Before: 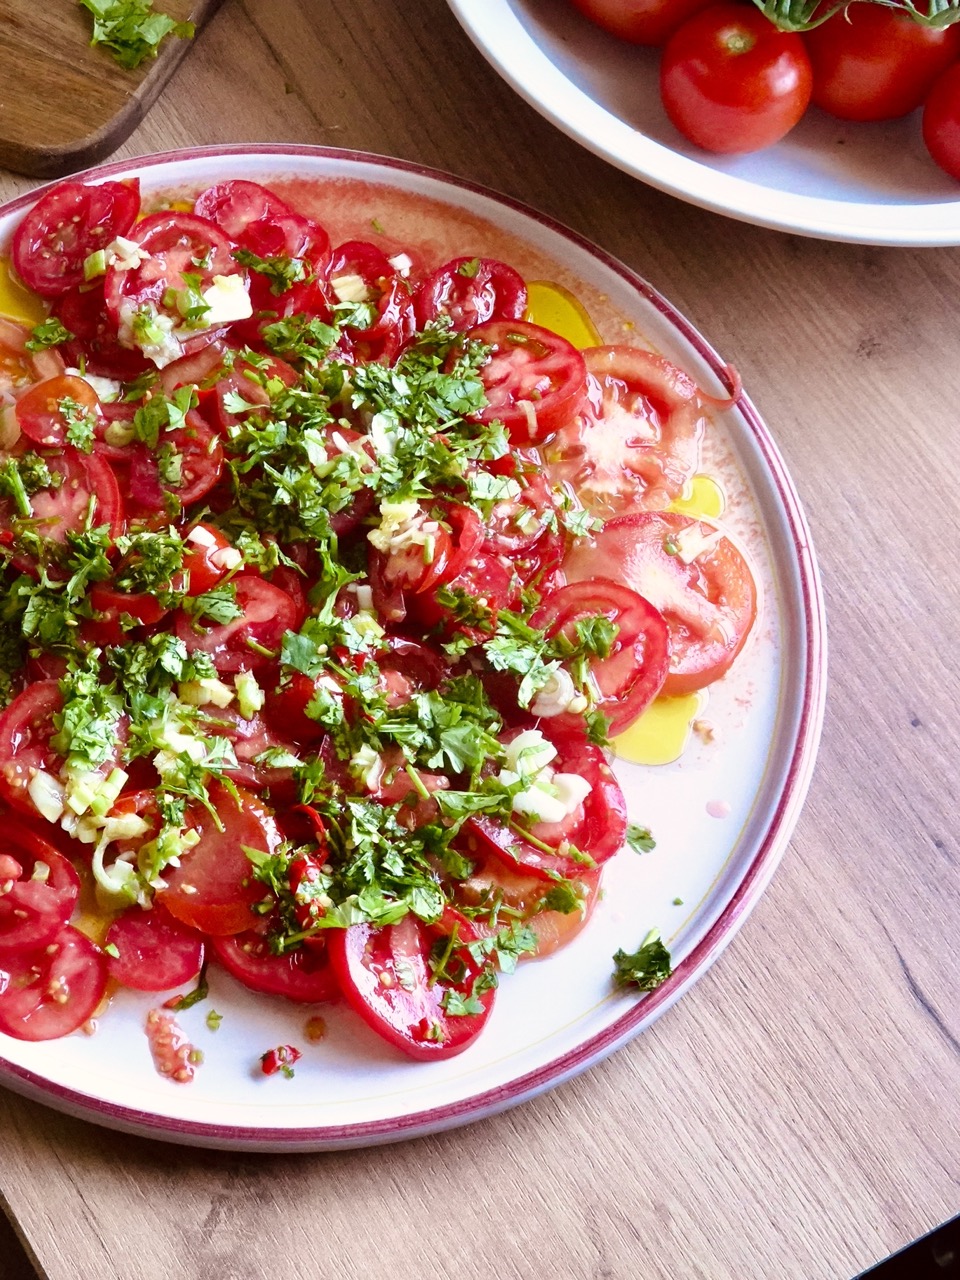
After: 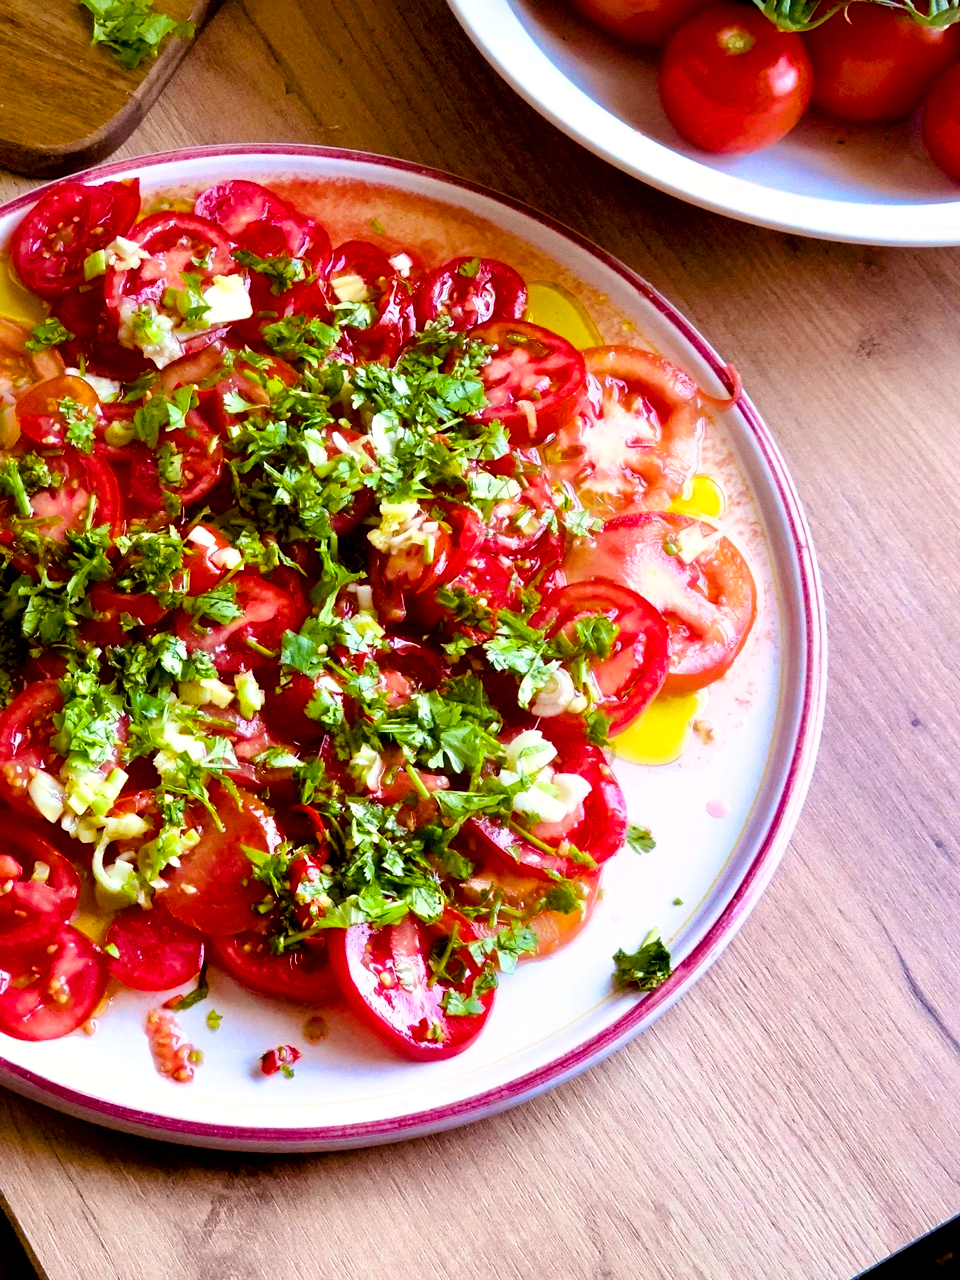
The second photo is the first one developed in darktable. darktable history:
color balance rgb: linear chroma grading › global chroma 15%, perceptual saturation grading › global saturation 30%
exposure: black level correction 0.009, exposure 0.119 EV, compensate highlight preservation false
